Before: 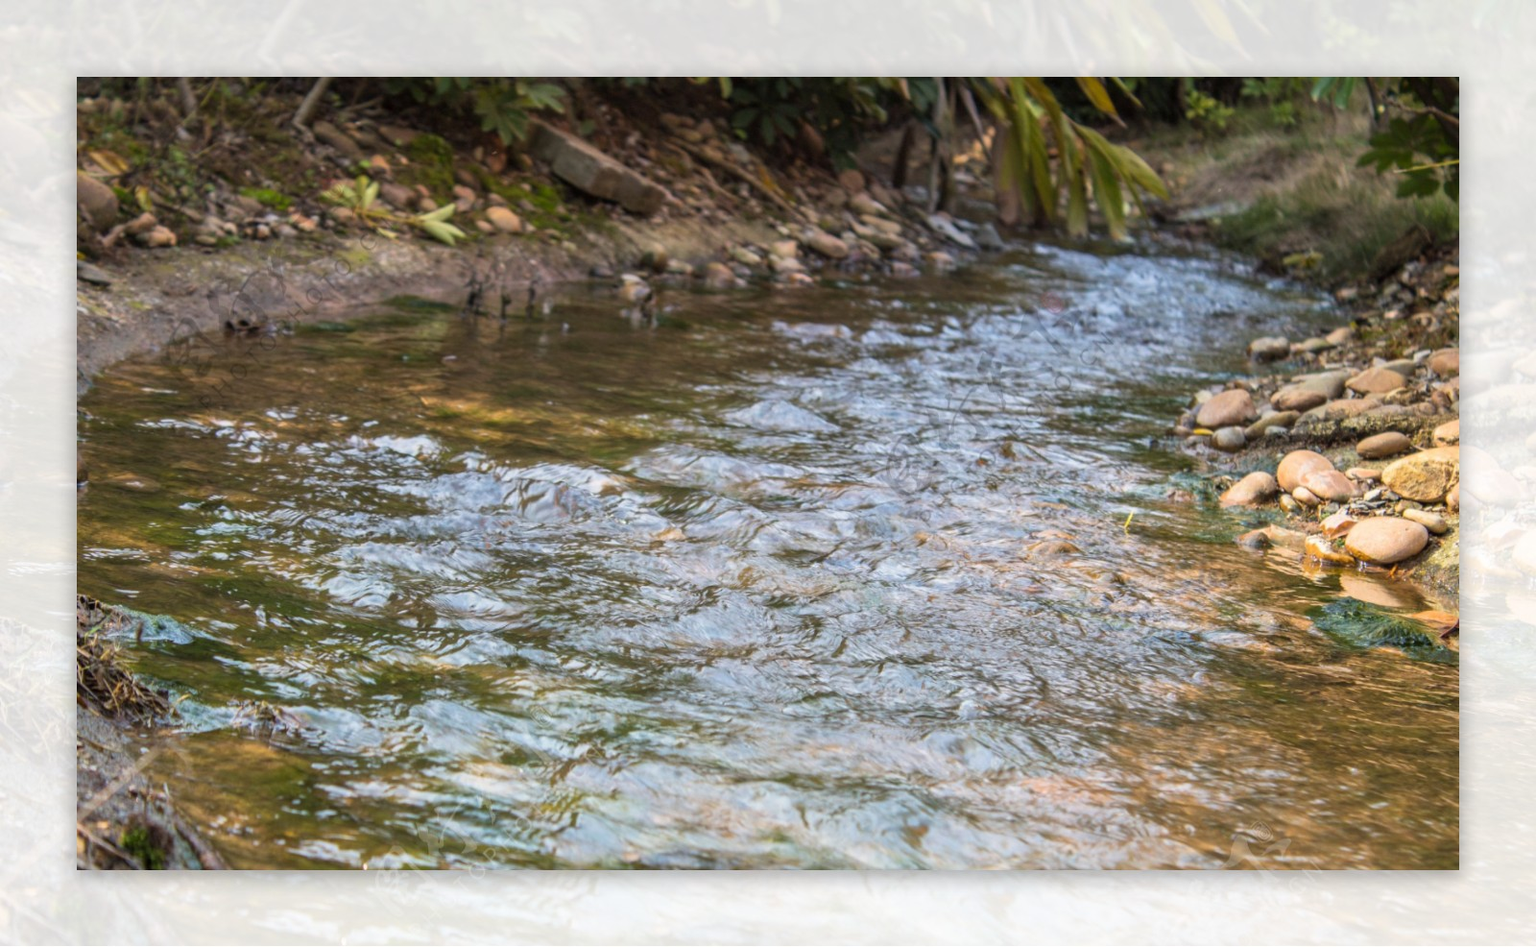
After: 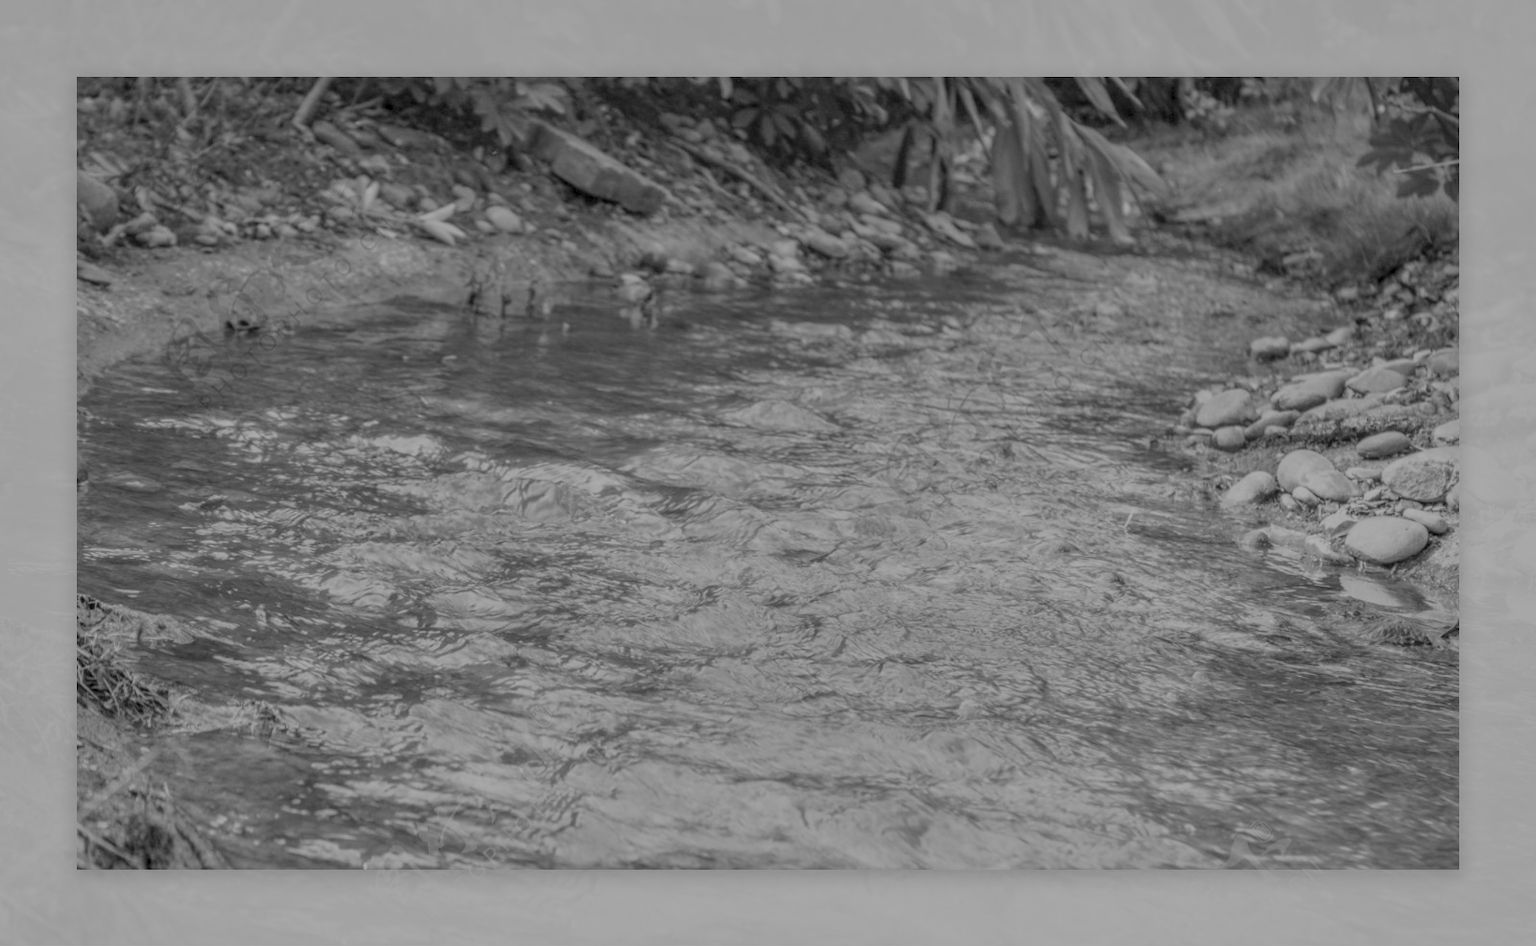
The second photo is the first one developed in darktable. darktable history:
white balance: red 0.986, blue 1.01
filmic rgb: black relative exposure -16 EV, white relative exposure 8 EV, threshold 3 EV, hardness 4.17, latitude 50%, contrast 0.5, color science v5 (2021), contrast in shadows safe, contrast in highlights safe, enable highlight reconstruction true
local contrast: highlights 99%, shadows 86%, detail 160%, midtone range 0.2
color balance rgb: perceptual saturation grading › global saturation 35%, perceptual saturation grading › highlights -30%, perceptual saturation grading › shadows 35%, perceptual brilliance grading › global brilliance 3%, perceptual brilliance grading › highlights -3%, perceptual brilliance grading › shadows 3%
monochrome: a 32, b 64, size 2.3
